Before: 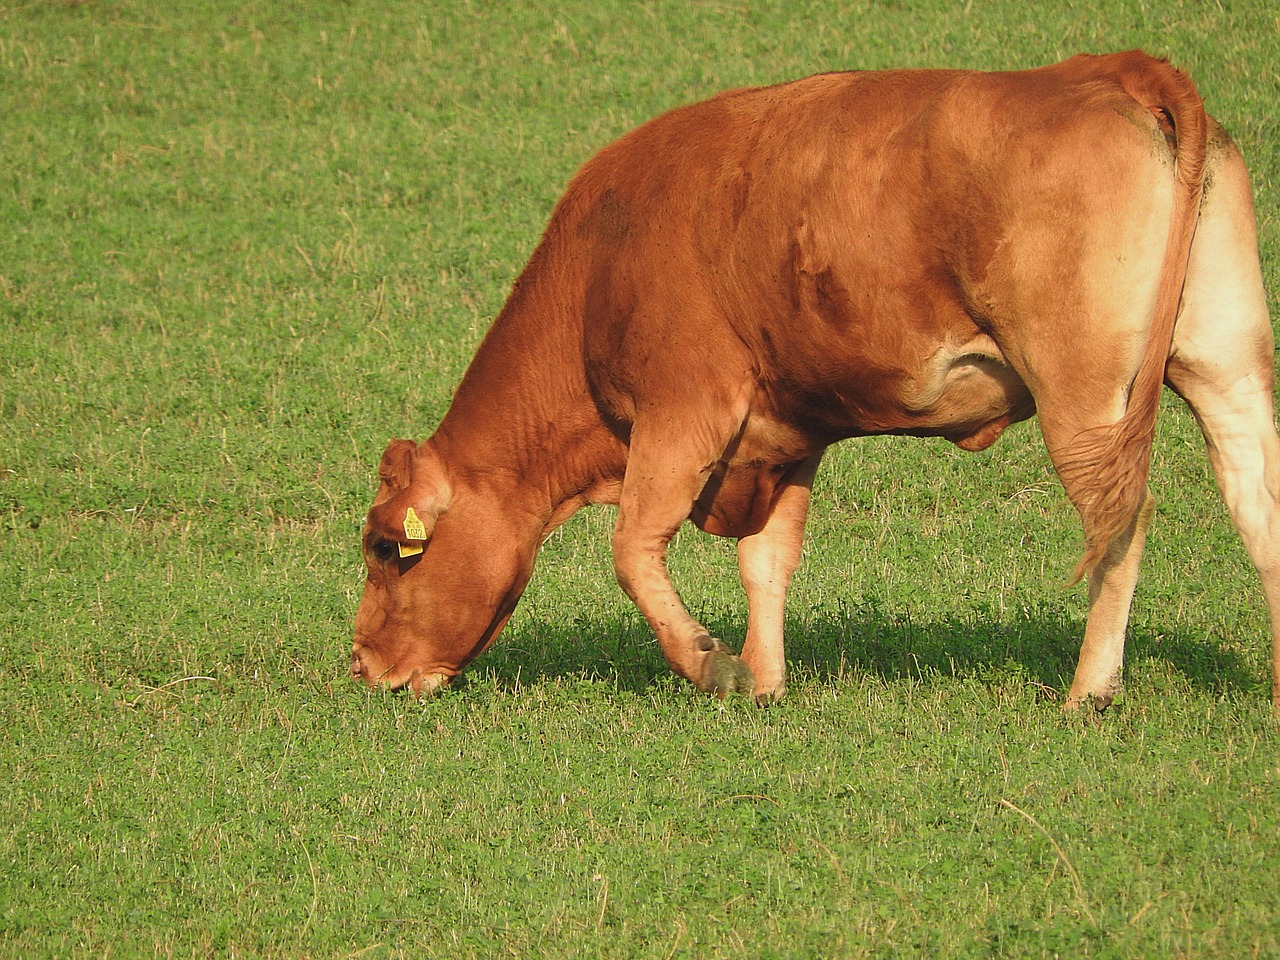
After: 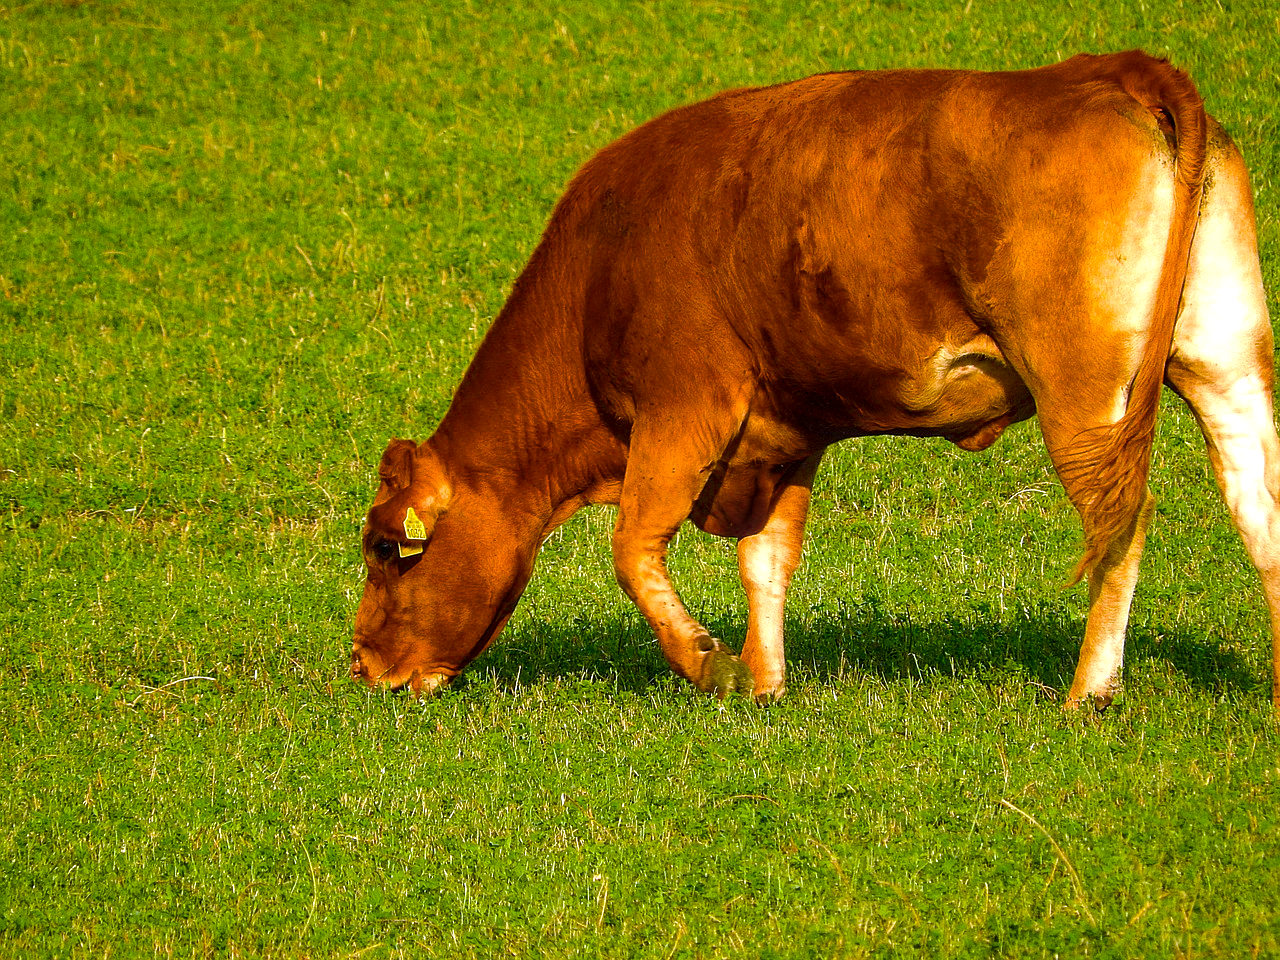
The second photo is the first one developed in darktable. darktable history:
tone equalizer: -8 EV -0.405 EV, -7 EV -0.356 EV, -6 EV -0.339 EV, -5 EV -0.262 EV, -3 EV 0.198 EV, -2 EV 0.338 EV, -1 EV 0.384 EV, +0 EV 0.433 EV
color balance rgb: perceptual saturation grading › global saturation 37.022%, perceptual saturation grading › shadows 34.652%, global vibrance 6.335%, contrast 12.502%, saturation formula JzAzBz (2021)
color correction: highlights a* -1.97, highlights b* -18.62
local contrast: detail 130%
